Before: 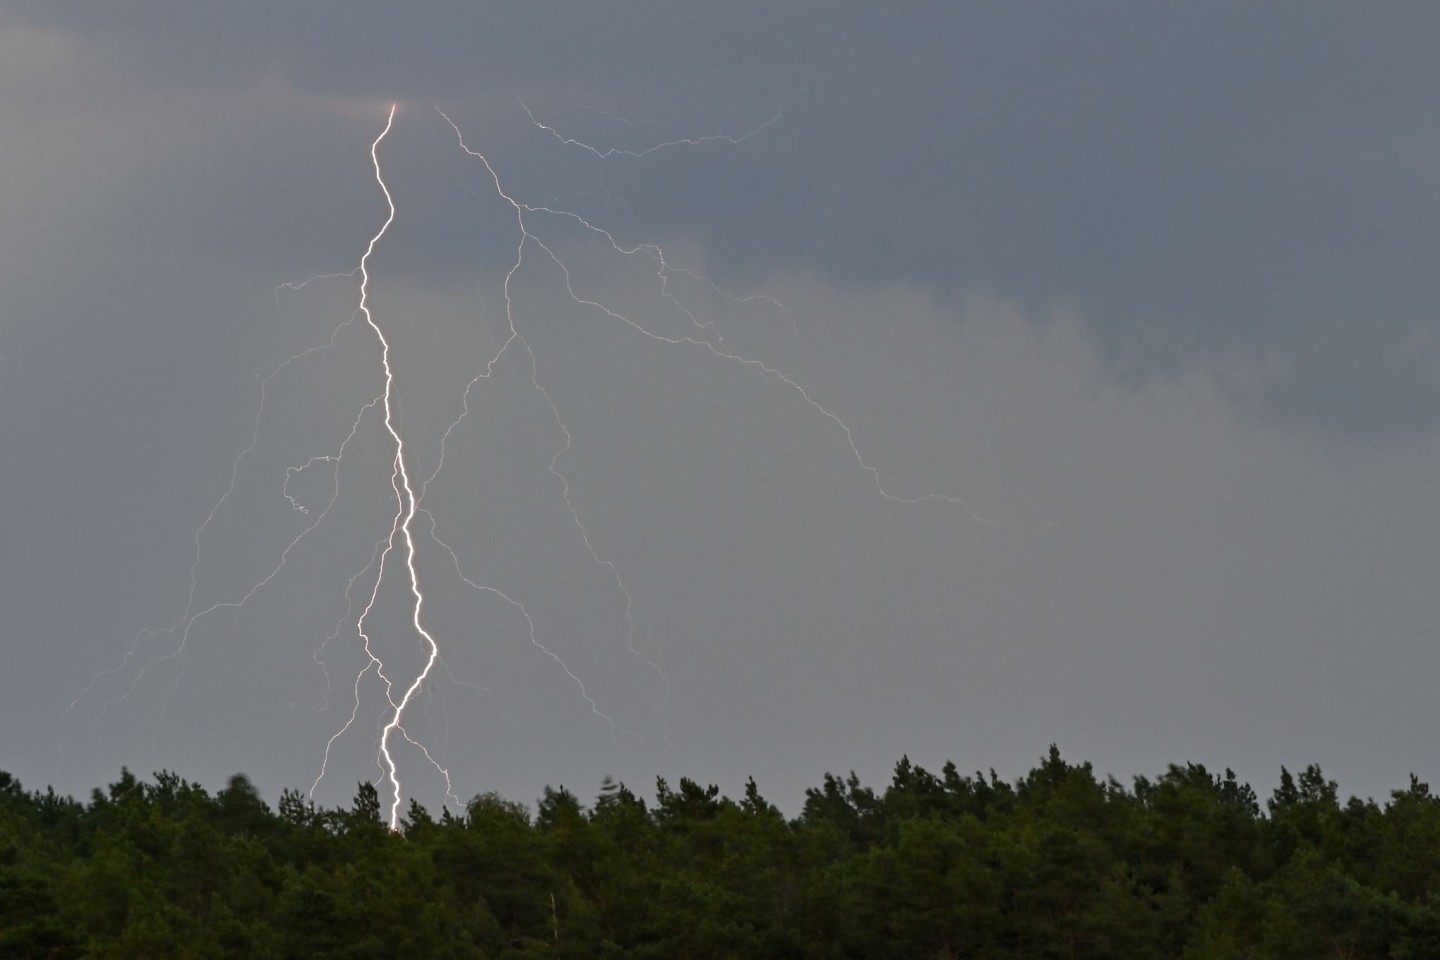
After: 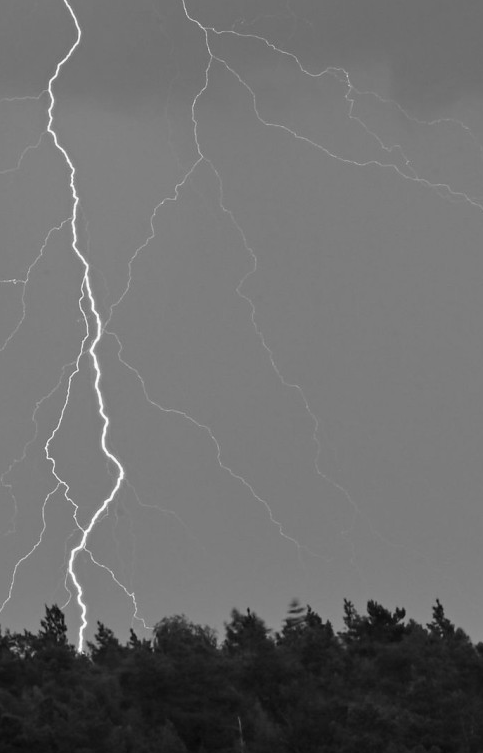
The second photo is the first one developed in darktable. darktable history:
monochrome: a -6.99, b 35.61, size 1.4
crop and rotate: left 21.77%, top 18.528%, right 44.676%, bottom 2.997%
